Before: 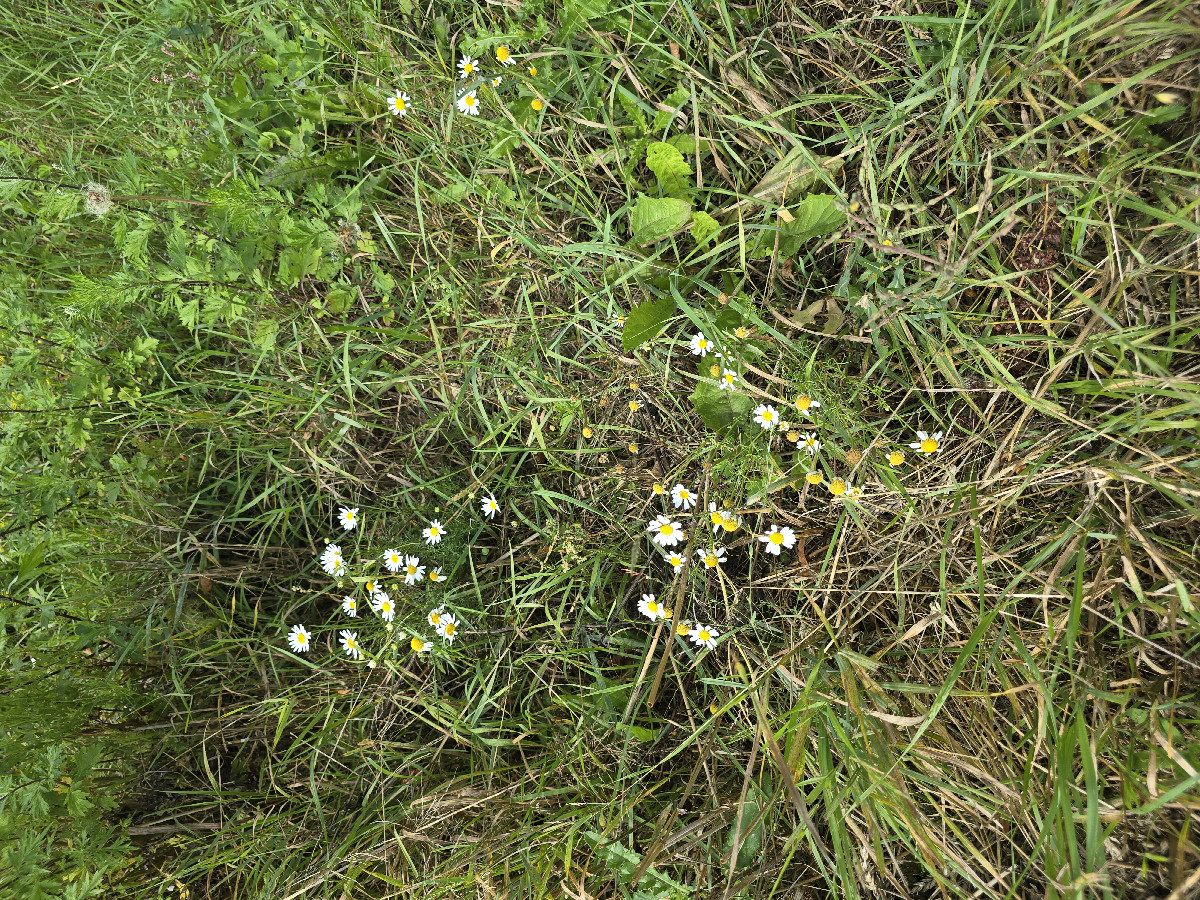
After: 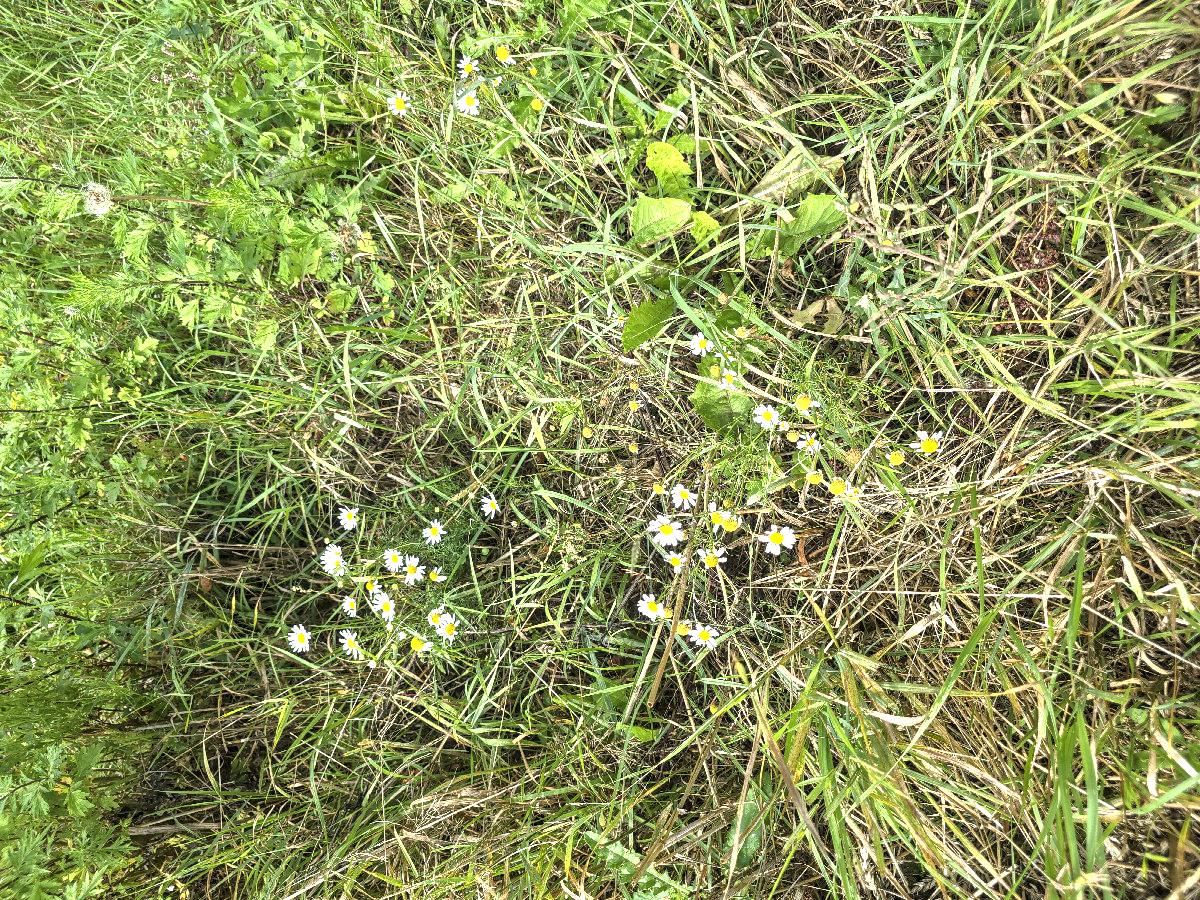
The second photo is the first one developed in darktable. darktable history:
exposure: black level correction 0, exposure 0.933 EV, compensate highlight preservation false
local contrast: detail 130%
